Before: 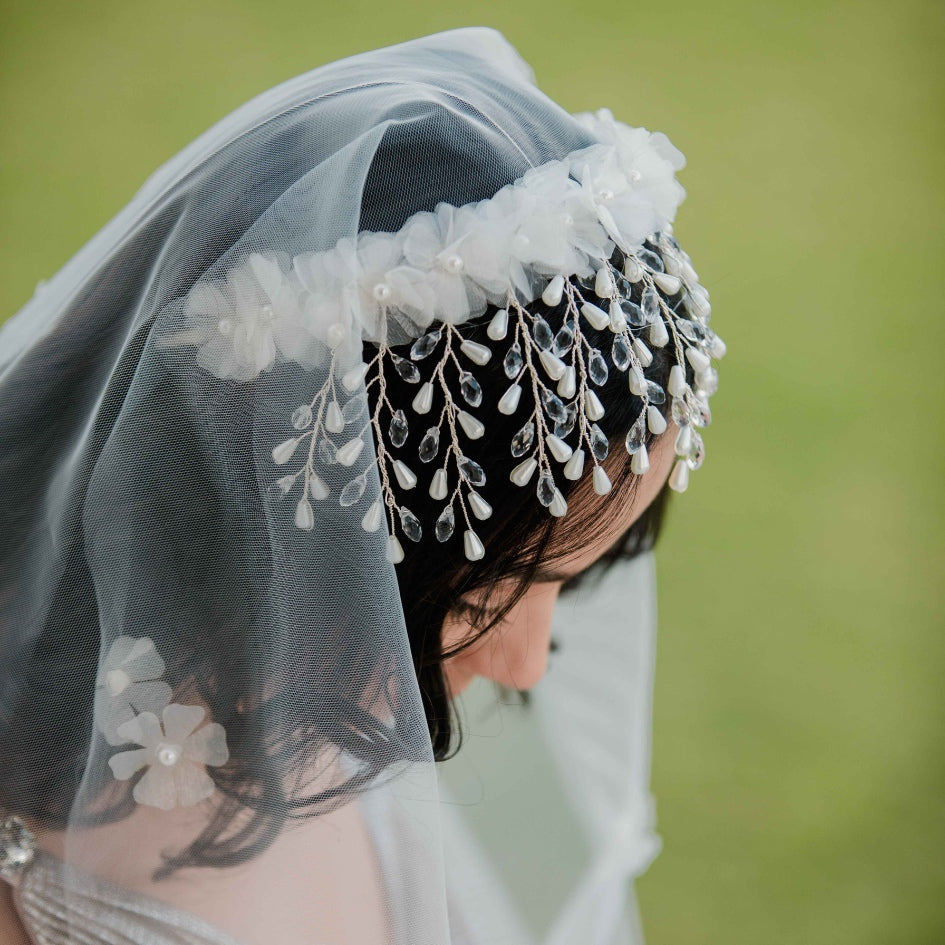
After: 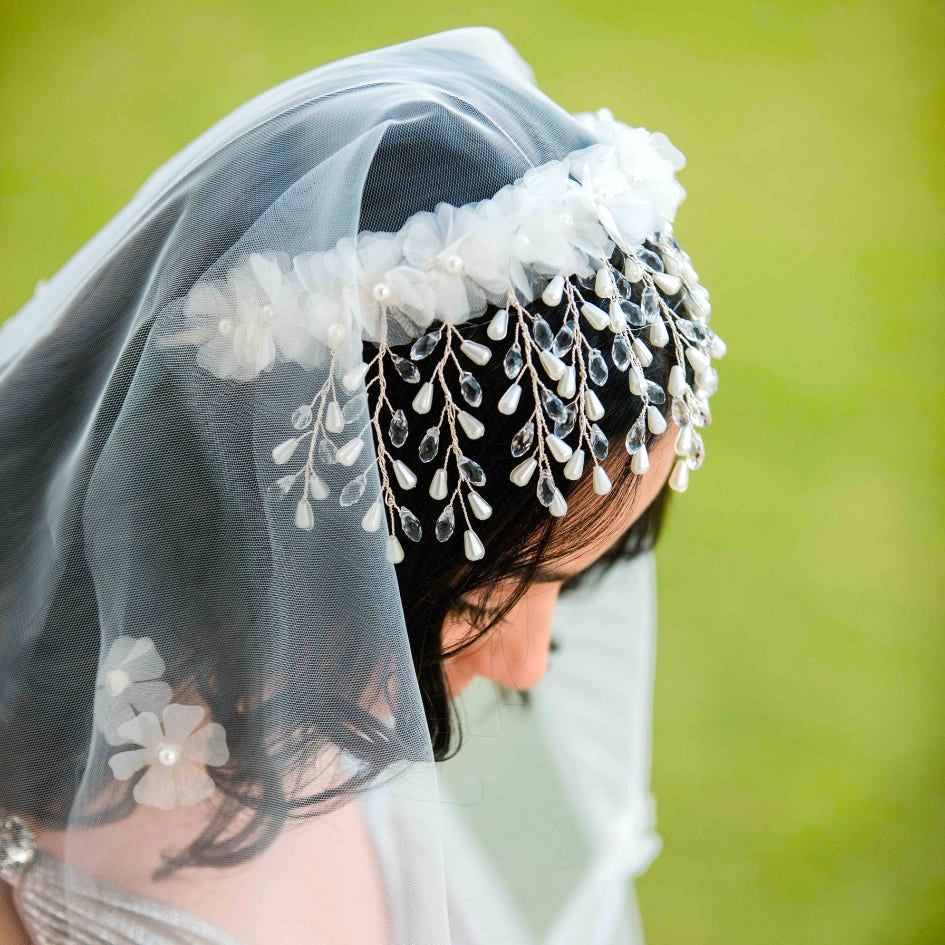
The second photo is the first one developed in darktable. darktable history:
exposure: exposure 0.572 EV, compensate highlight preservation false
color balance rgb: power › hue 324.6°, perceptual saturation grading › global saturation 30.099%
